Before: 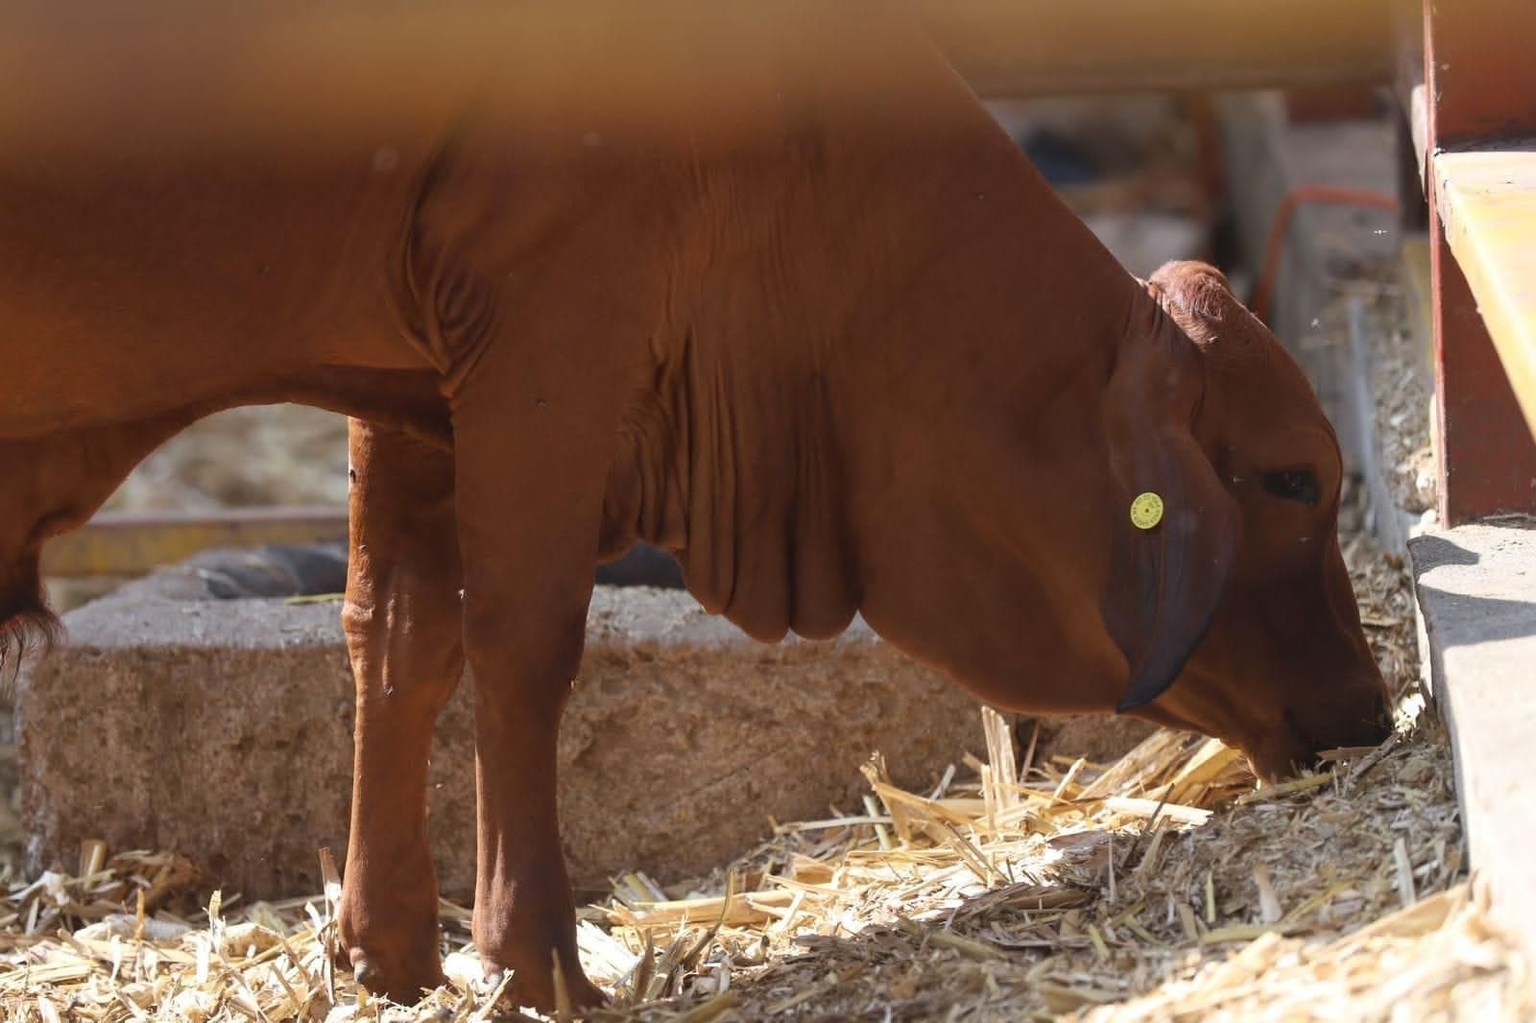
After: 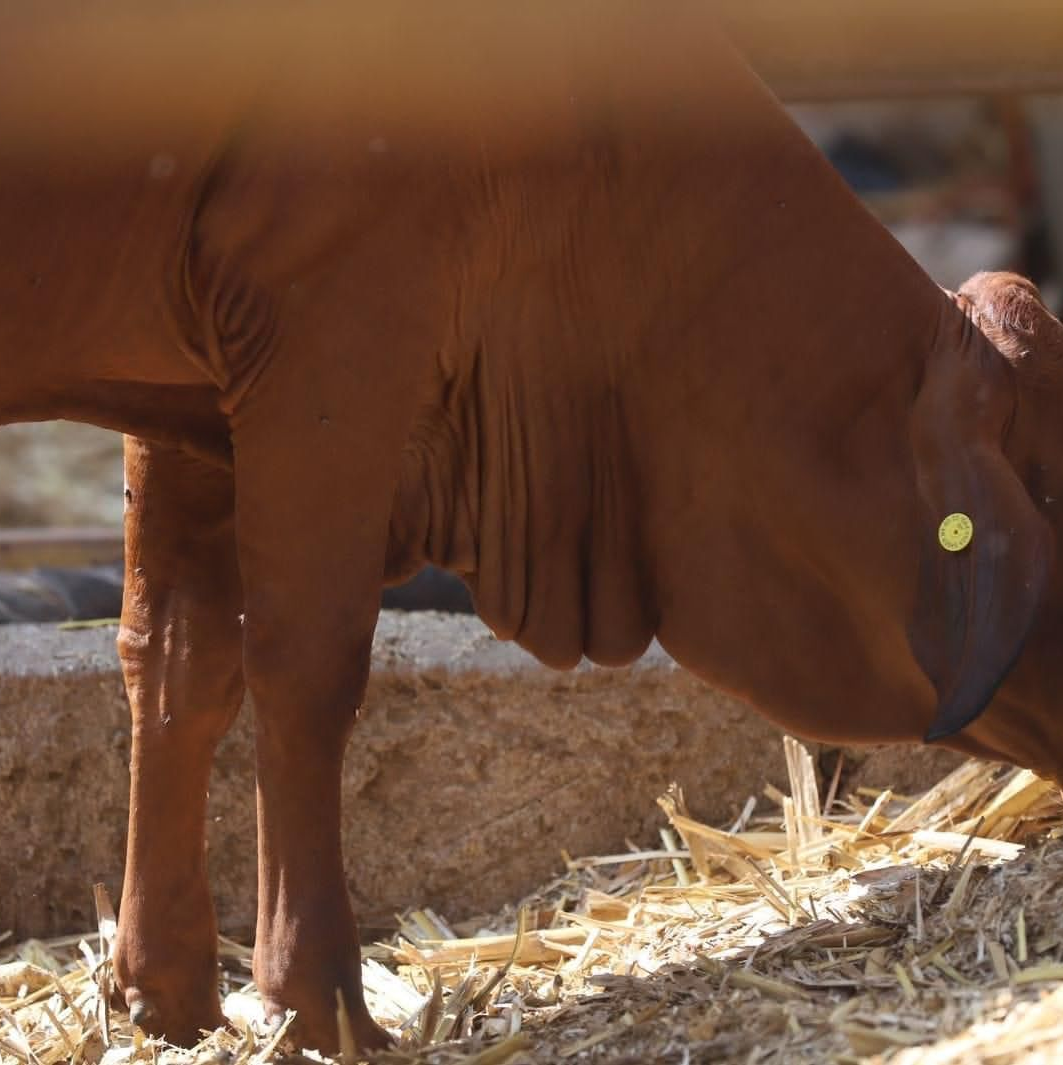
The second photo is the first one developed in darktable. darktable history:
crop and rotate: left 15.053%, right 18.461%
